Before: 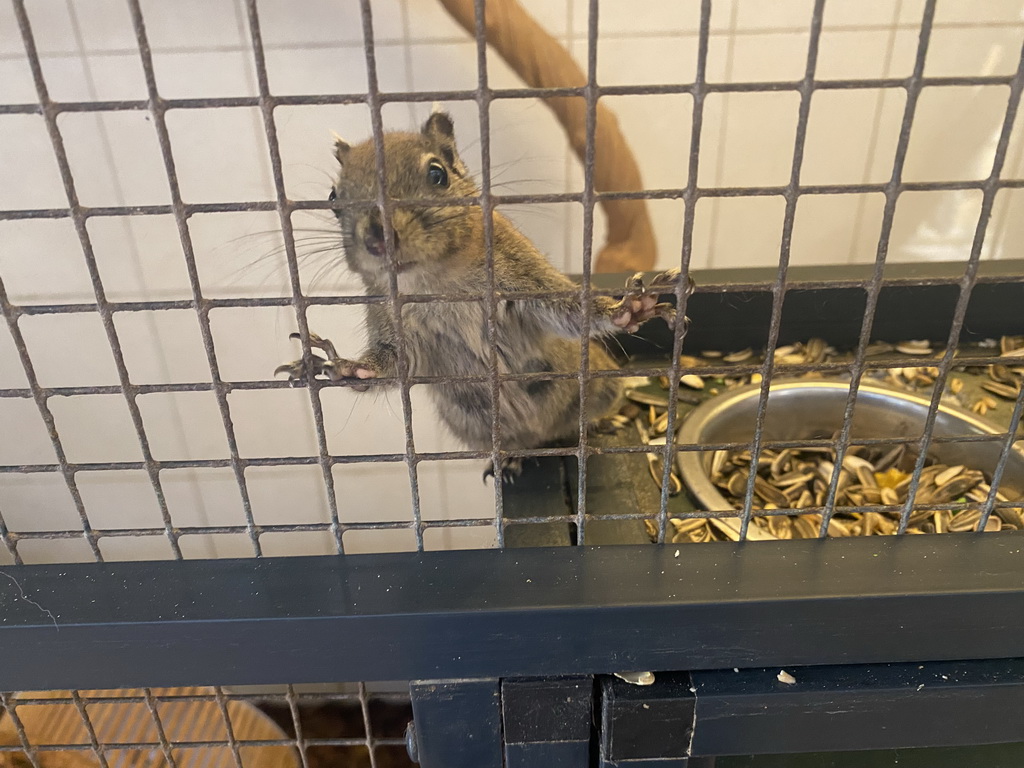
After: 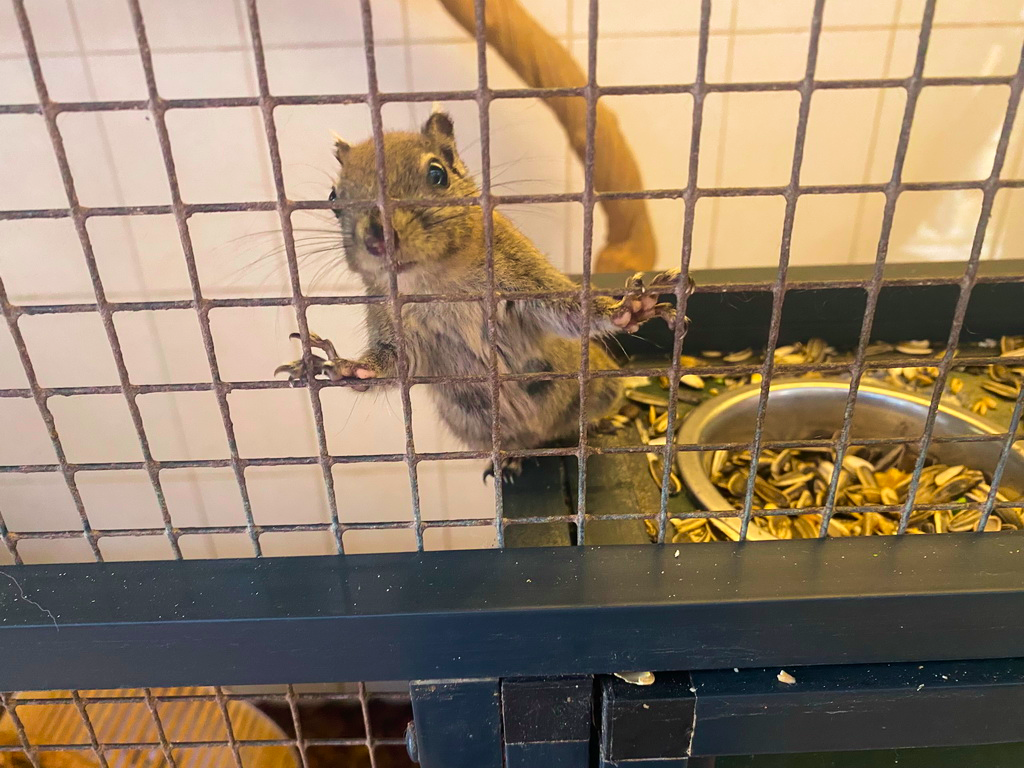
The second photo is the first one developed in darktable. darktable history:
tone curve: curves: ch0 [(0, 0.003) (0.117, 0.101) (0.257, 0.246) (0.408, 0.432) (0.611, 0.653) (0.824, 0.846) (1, 1)]; ch1 [(0, 0) (0.227, 0.197) (0.405, 0.421) (0.501, 0.501) (0.522, 0.53) (0.563, 0.572) (0.589, 0.611) (0.699, 0.709) (0.976, 0.992)]; ch2 [(0, 0) (0.208, 0.176) (0.377, 0.38) (0.5, 0.5) (0.537, 0.534) (0.571, 0.576) (0.681, 0.746) (1, 1)], color space Lab, independent channels, preserve colors none
velvia: strength 45%
